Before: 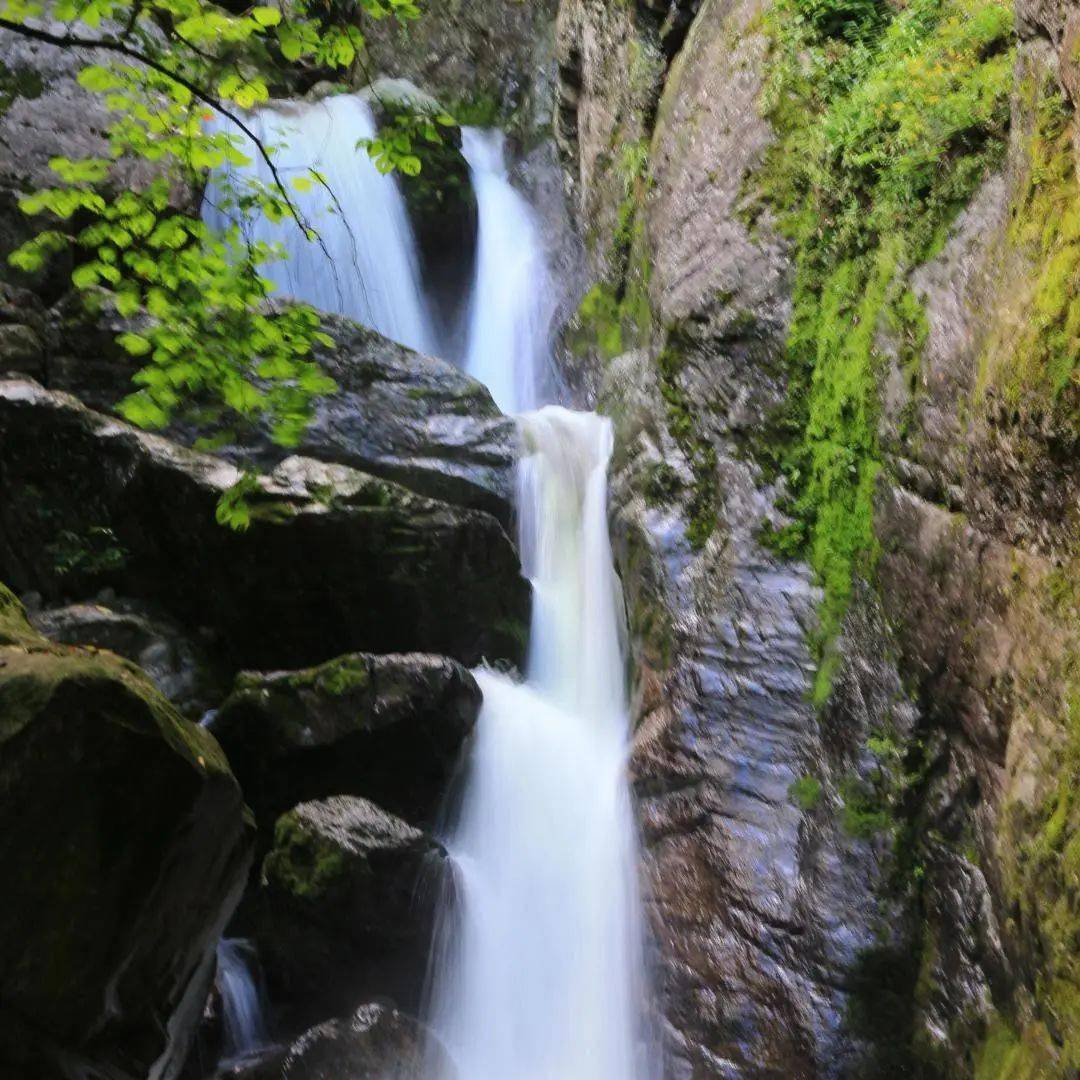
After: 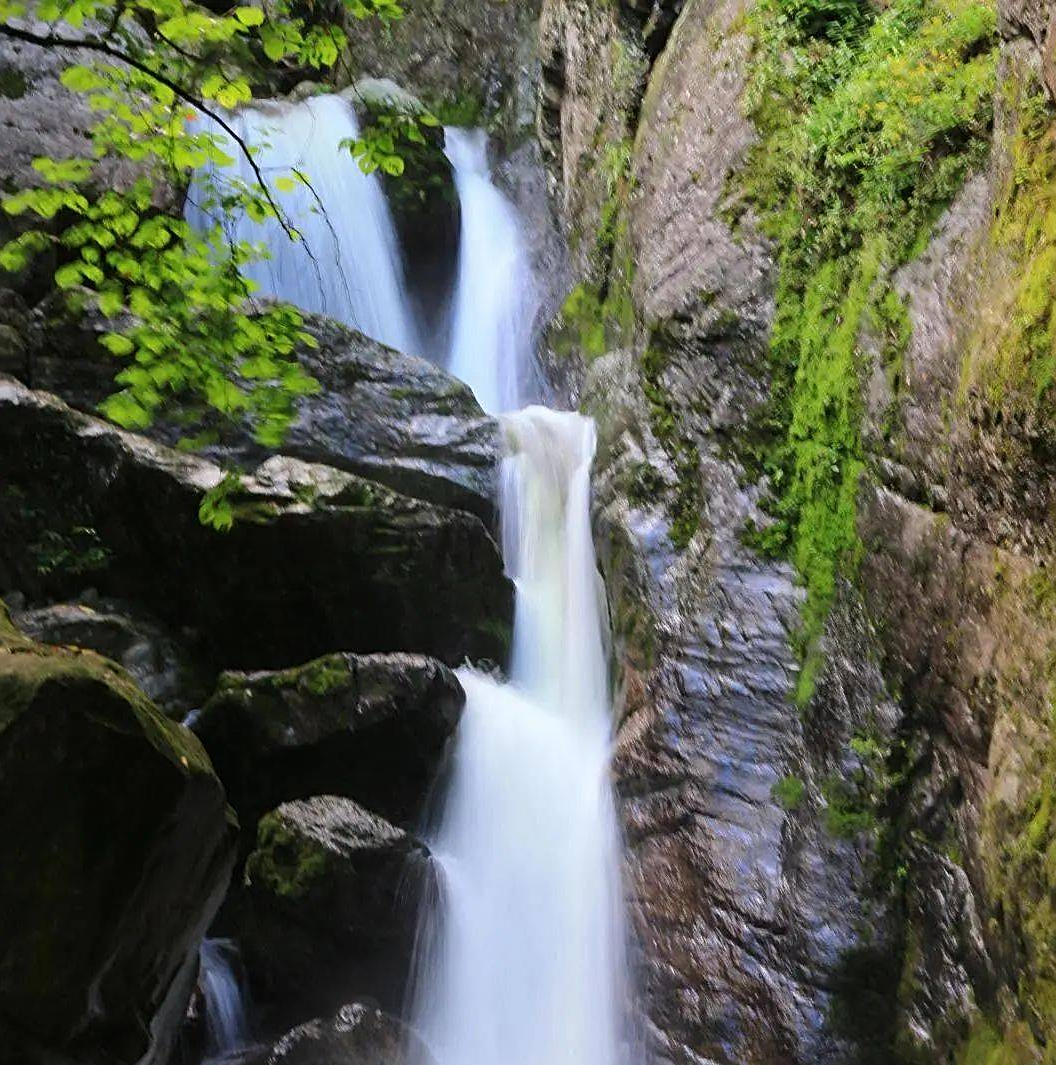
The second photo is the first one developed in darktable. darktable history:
sharpen: on, module defaults
crop and rotate: left 1.658%, right 0.558%, bottom 1.385%
